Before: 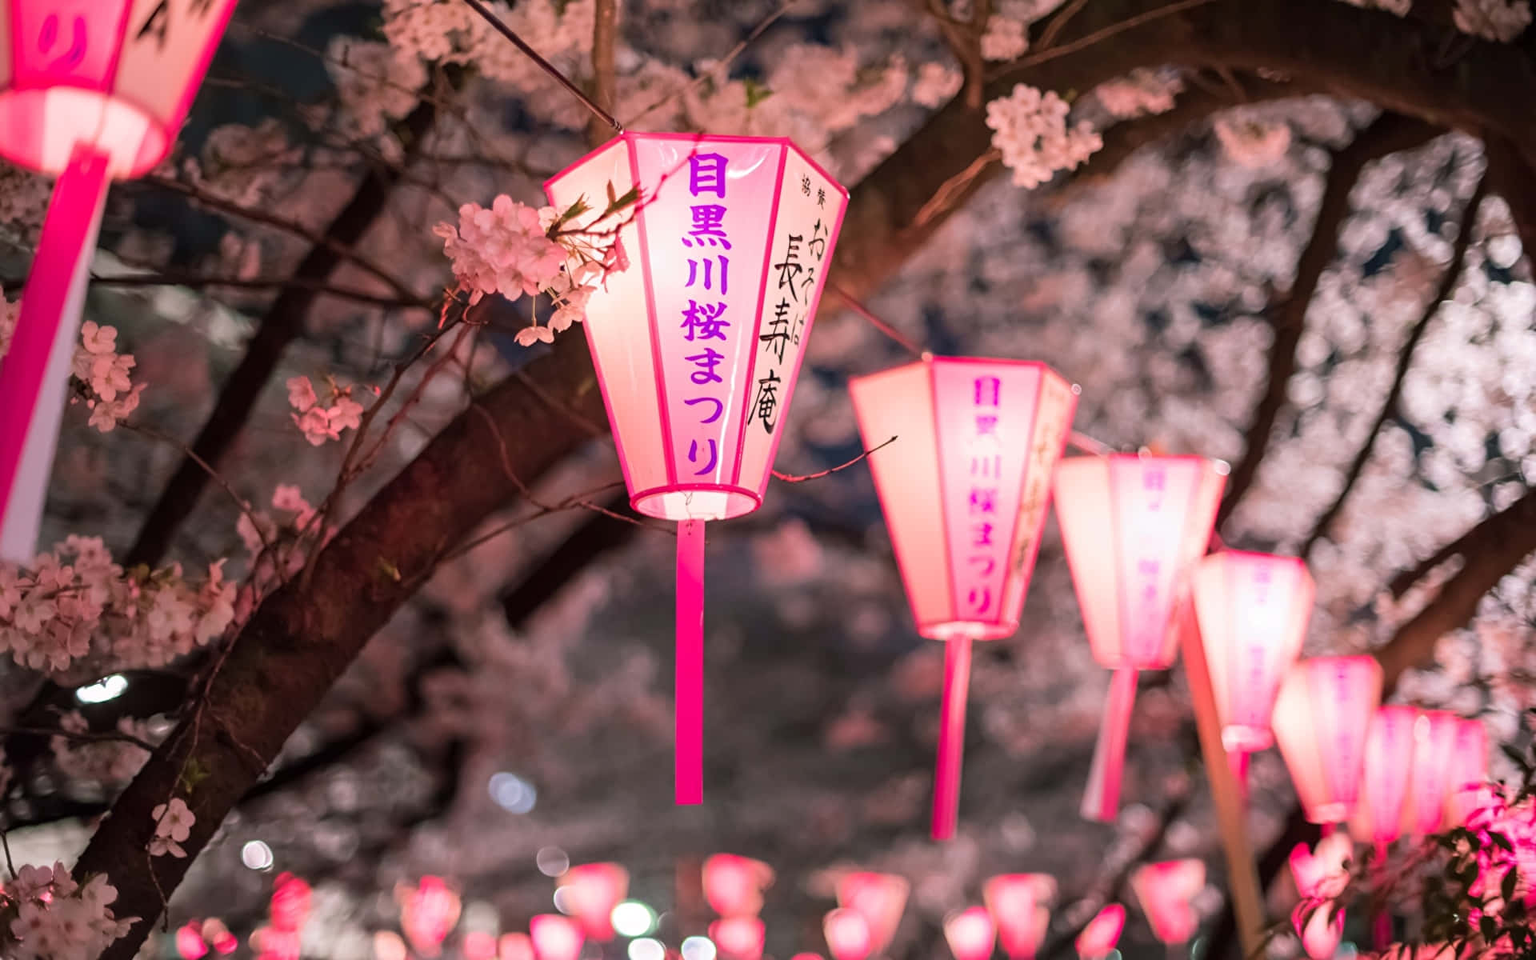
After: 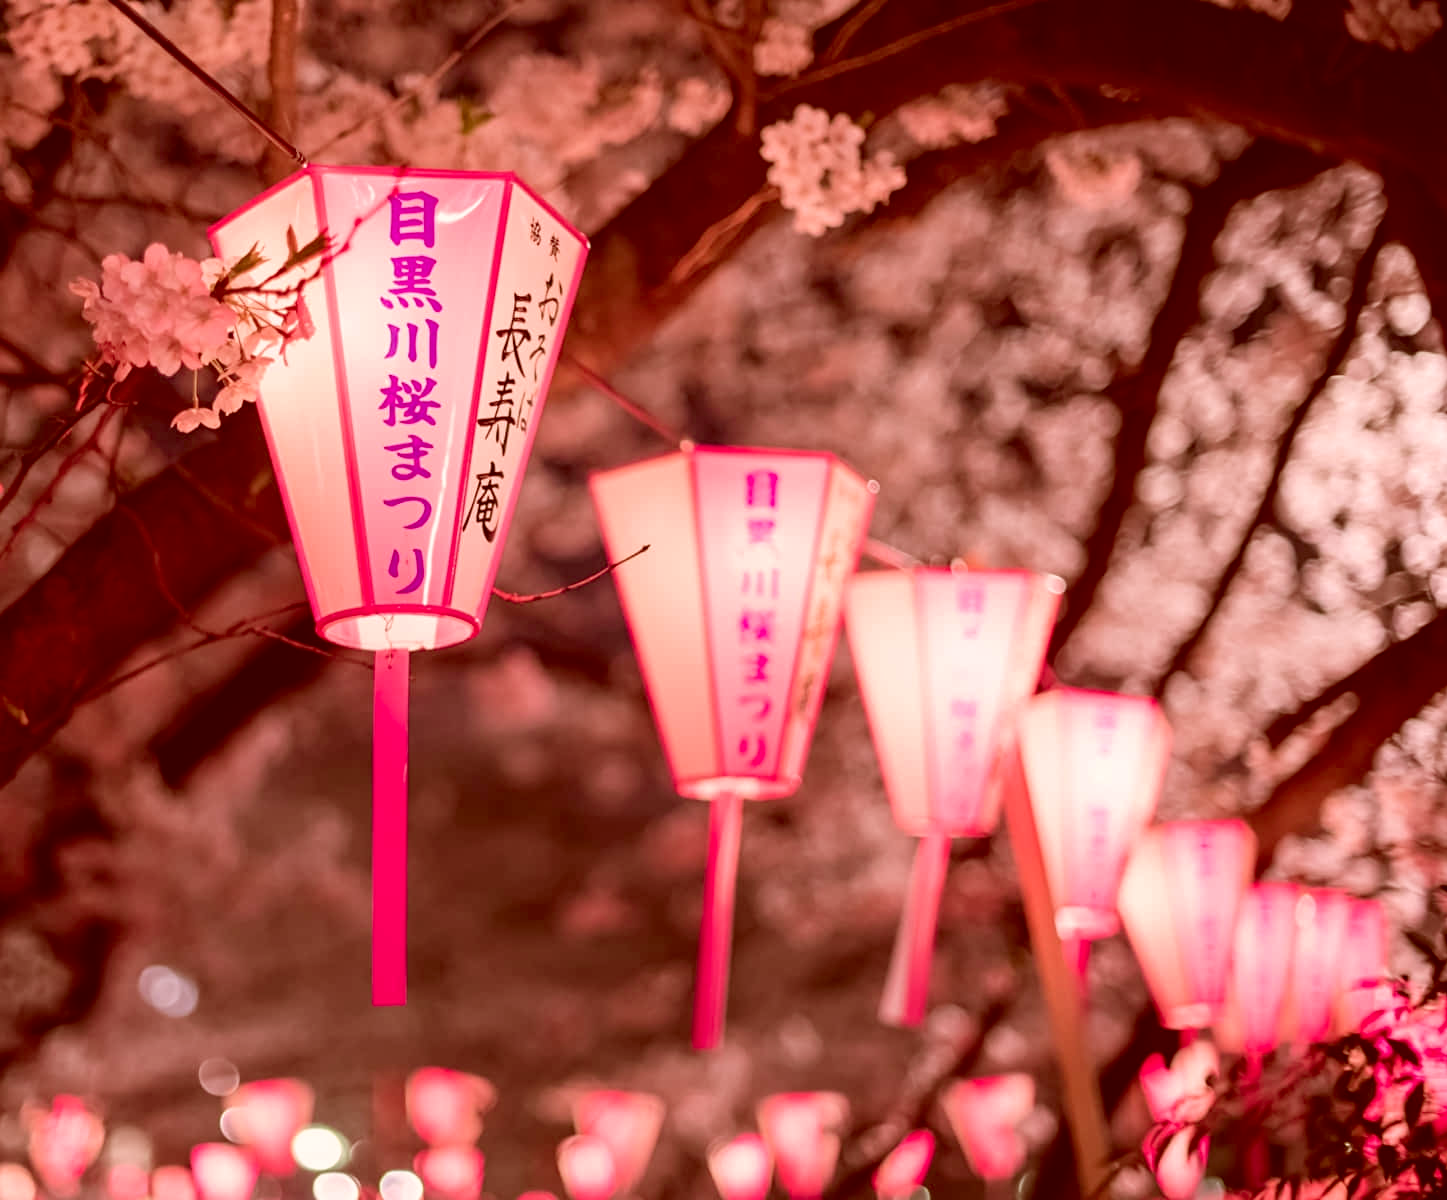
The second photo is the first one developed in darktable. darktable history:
crop and rotate: left 24.6%
color correction: highlights a* 9.03, highlights b* 8.71, shadows a* 40, shadows b* 40, saturation 0.8
